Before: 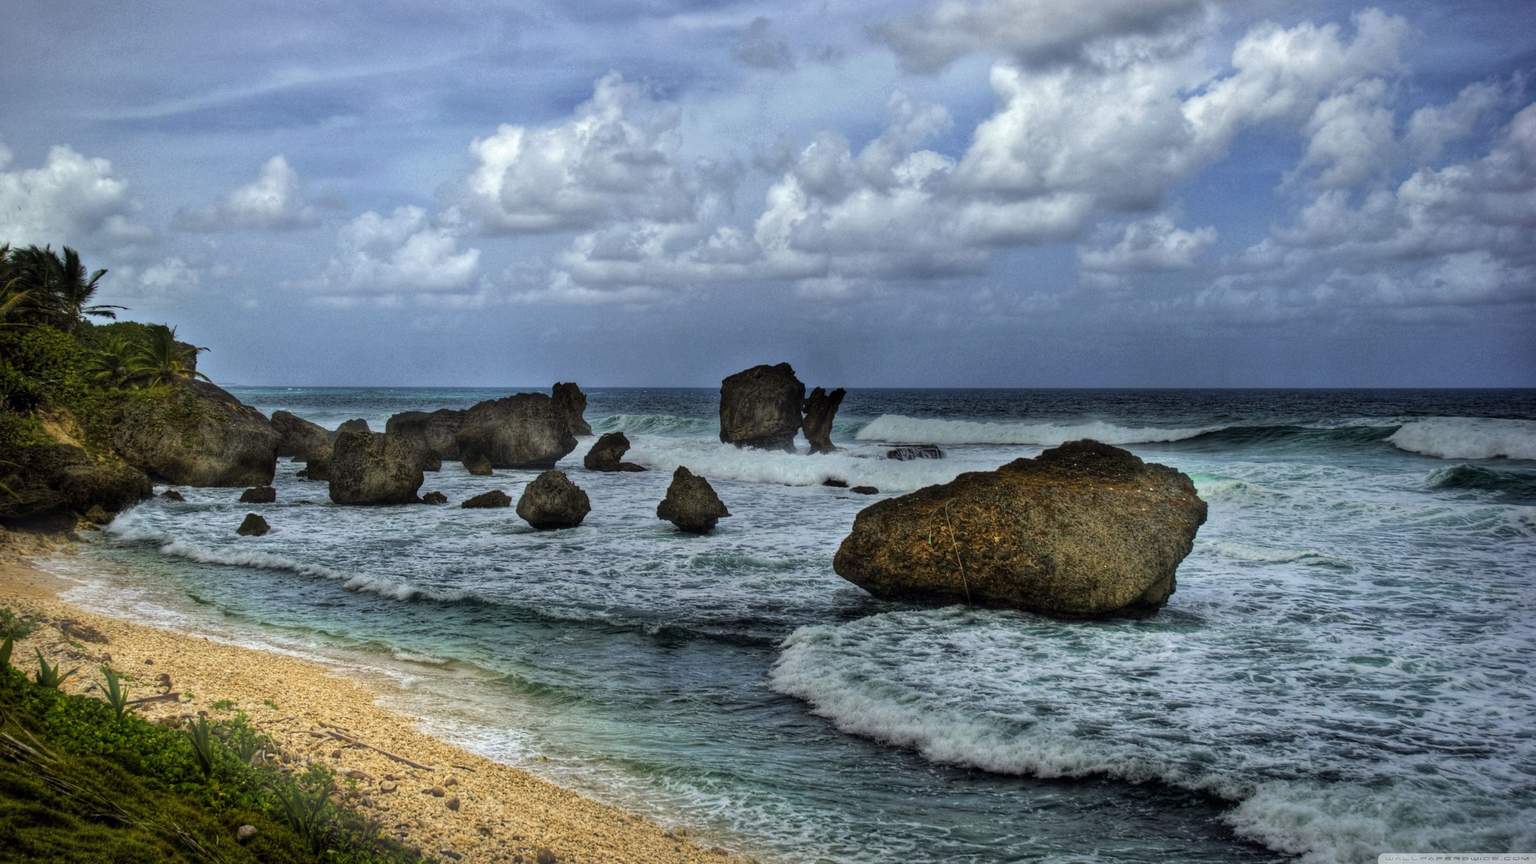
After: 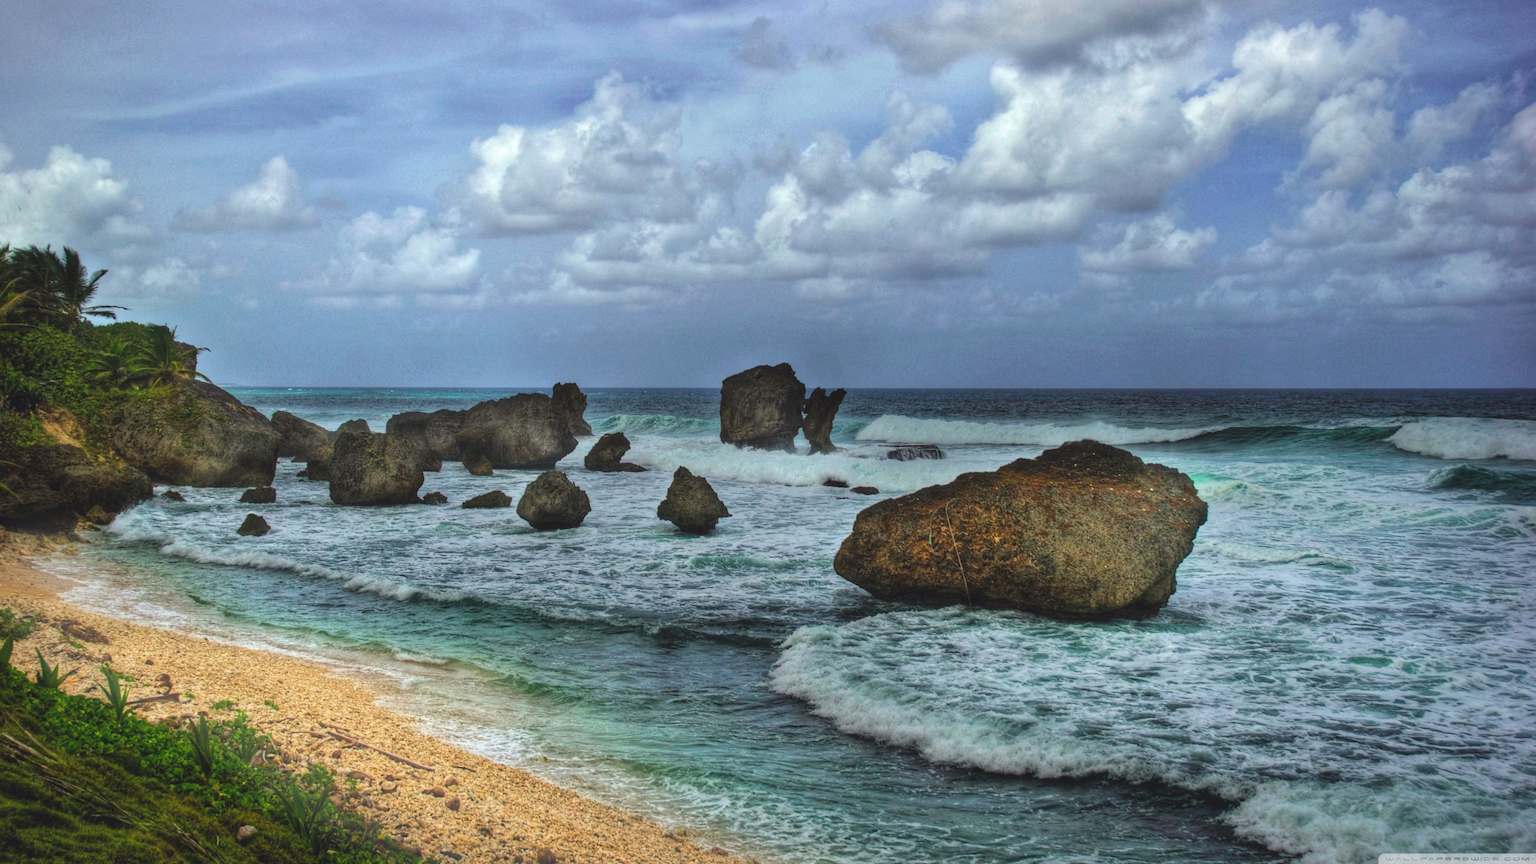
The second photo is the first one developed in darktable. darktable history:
color contrast: green-magenta contrast 1.73, blue-yellow contrast 1.15
color balance: lift [1.007, 1, 1, 1], gamma [1.097, 1, 1, 1]
